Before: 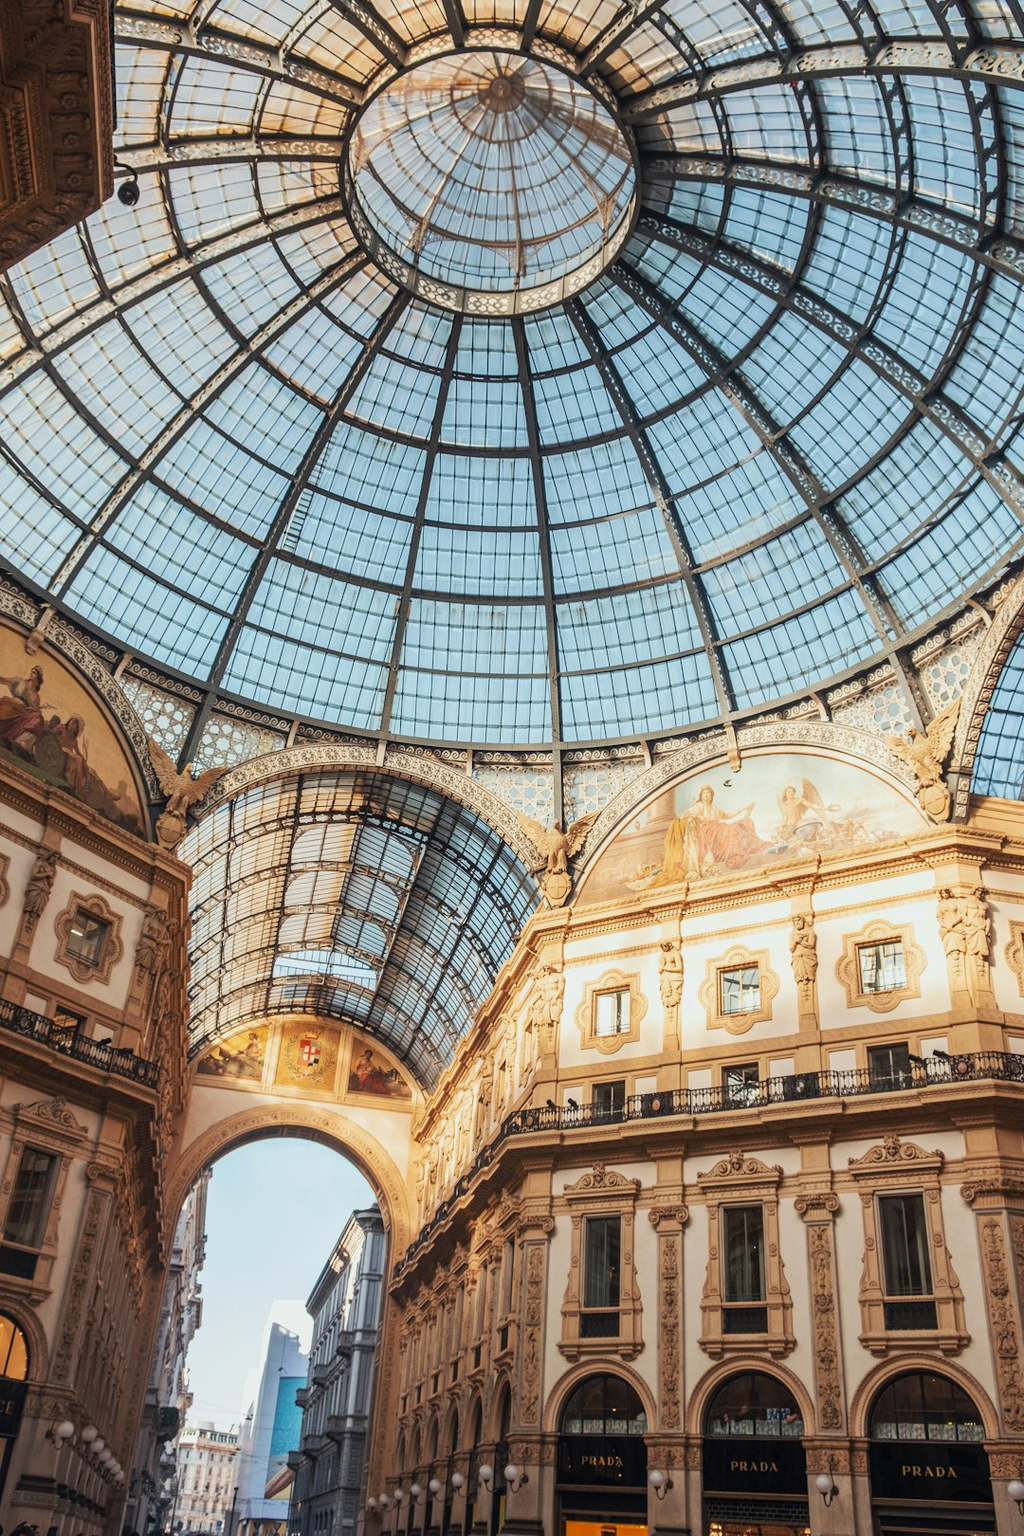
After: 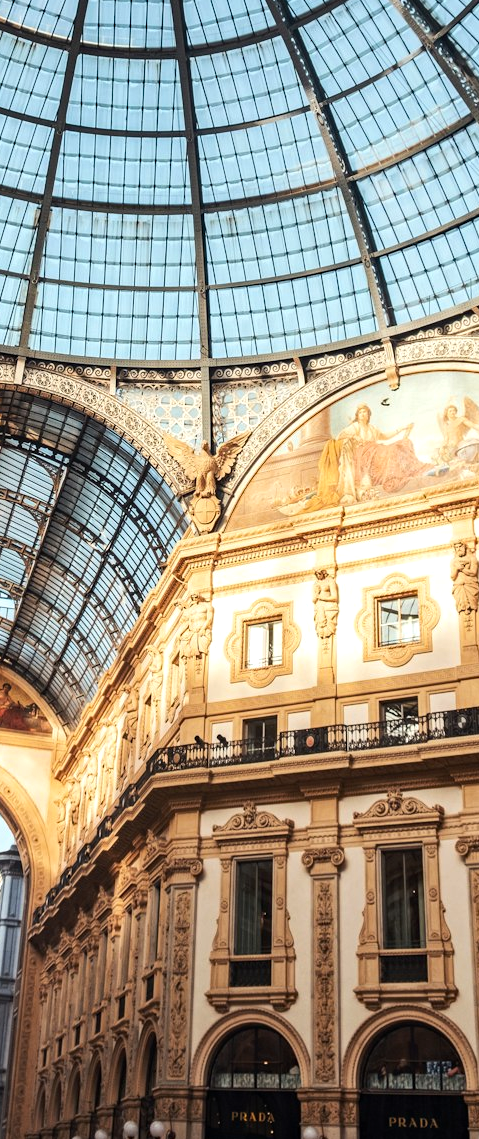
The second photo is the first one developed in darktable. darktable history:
crop: left 35.432%, top 26.233%, right 20.145%, bottom 3.432%
tone equalizer: -8 EV -0.417 EV, -7 EV -0.389 EV, -6 EV -0.333 EV, -5 EV -0.222 EV, -3 EV 0.222 EV, -2 EV 0.333 EV, -1 EV 0.389 EV, +0 EV 0.417 EV, edges refinement/feathering 500, mask exposure compensation -1.57 EV, preserve details no
haze removal: compatibility mode true, adaptive false
